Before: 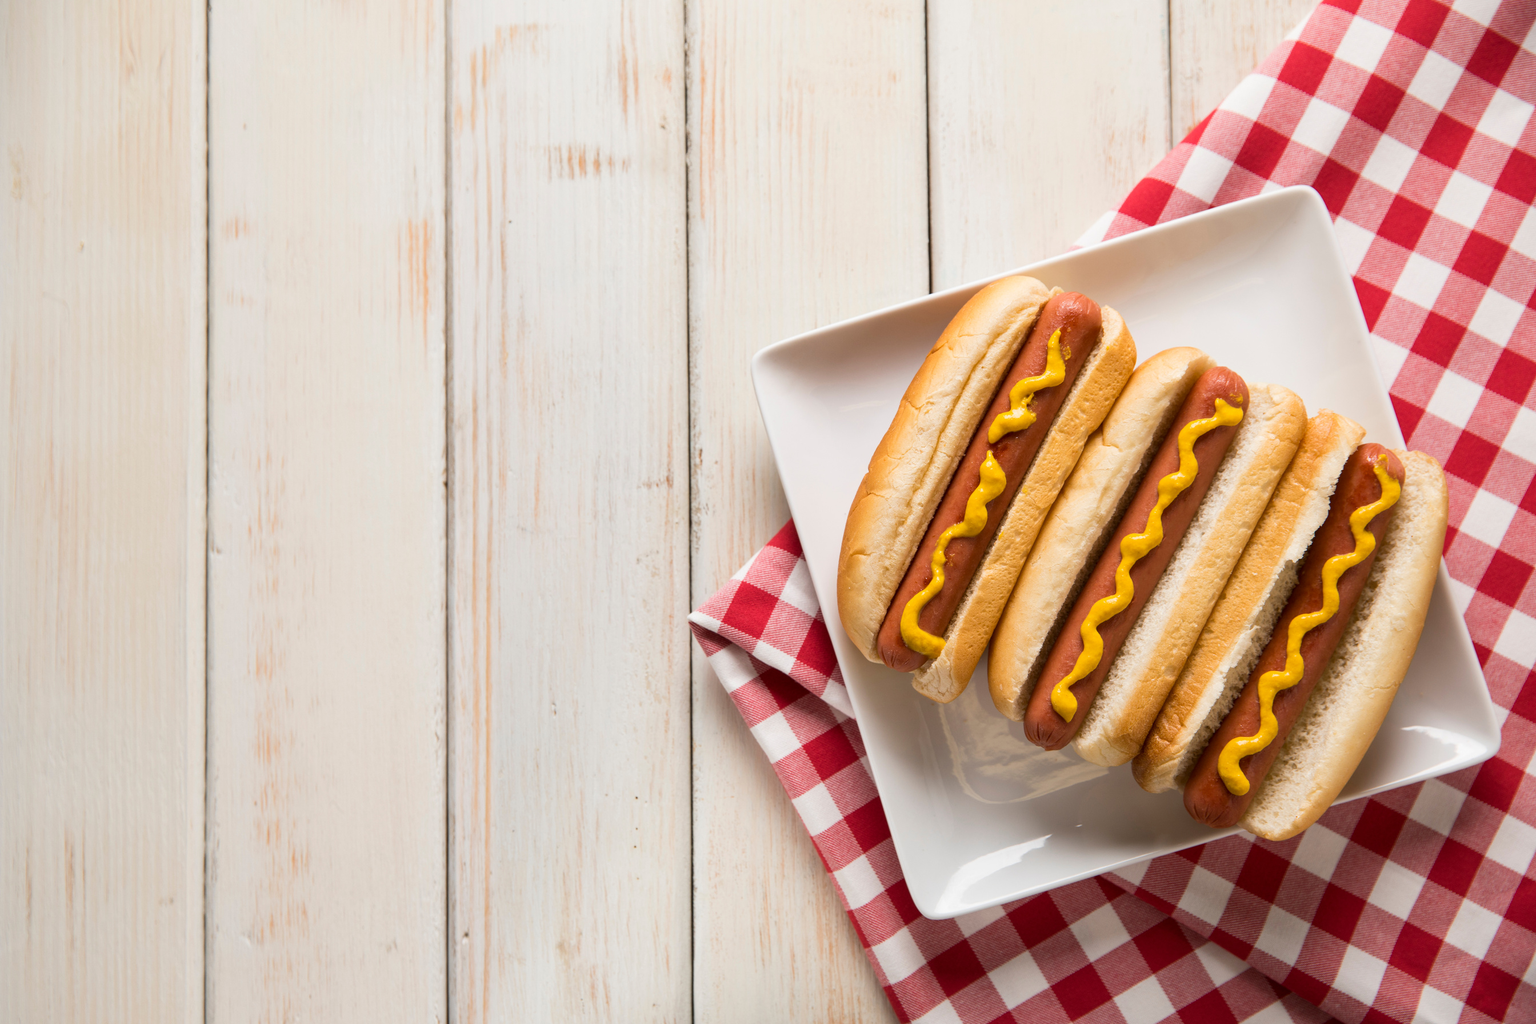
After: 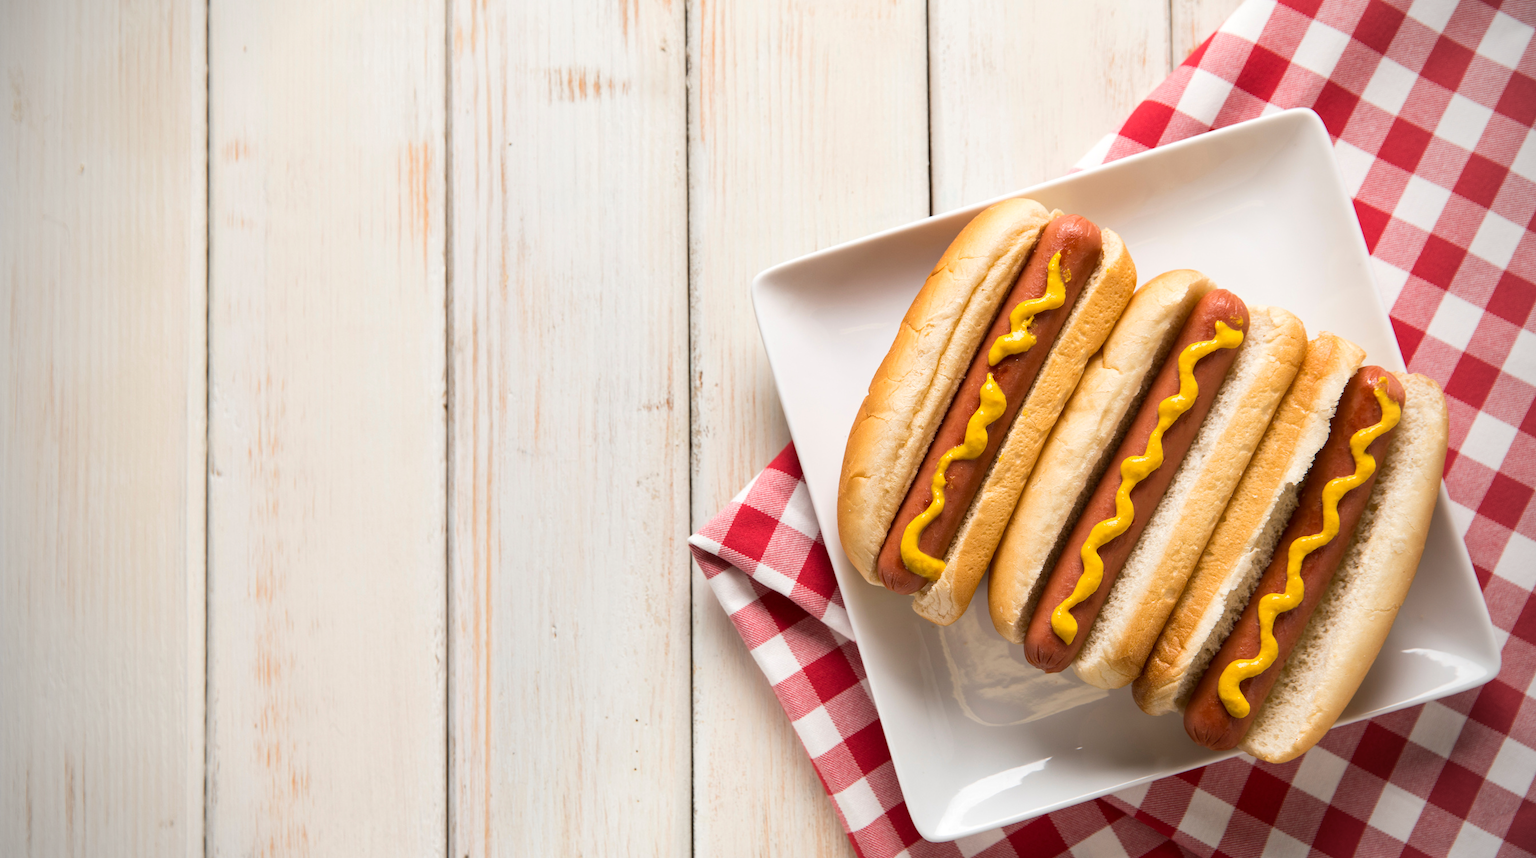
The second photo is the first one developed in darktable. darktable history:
rgb curve: mode RGB, independent channels
exposure: exposure 0.127 EV, compensate highlight preservation false
crop: top 7.625%, bottom 8.027%
vignetting: fall-off start 79.88%
